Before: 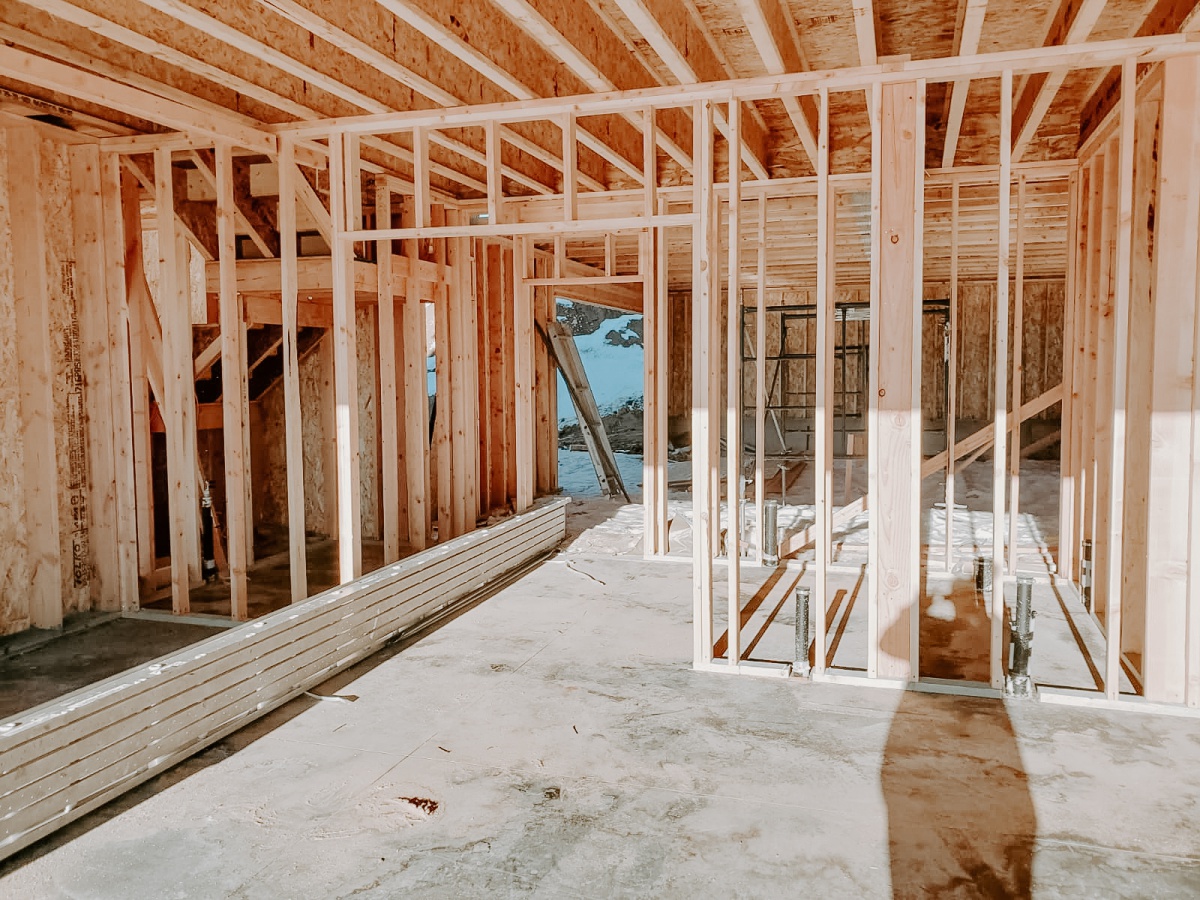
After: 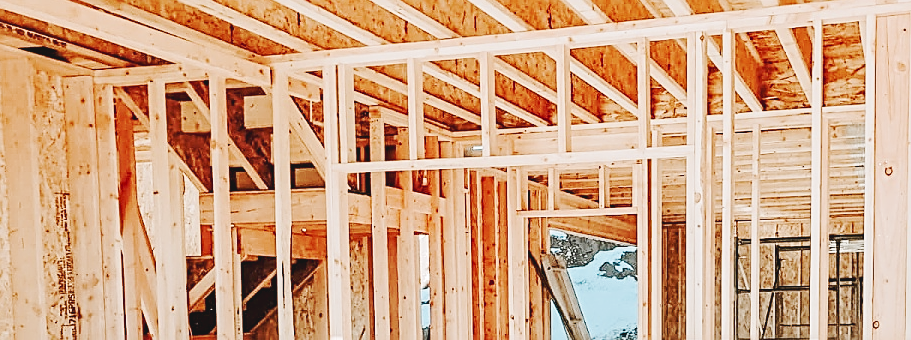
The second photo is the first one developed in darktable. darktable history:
crop: left 0.57%, top 7.647%, right 23.47%, bottom 54.494%
contrast equalizer: octaves 7, y [[0.502, 0.505, 0.512, 0.529, 0.564, 0.588], [0.5 ×6], [0.502, 0.505, 0.512, 0.529, 0.564, 0.588], [0, 0.001, 0.001, 0.004, 0.008, 0.011], [0, 0.001, 0.001, 0.004, 0.008, 0.011]]
base curve: curves: ch0 [(0, 0.007) (0.028, 0.063) (0.121, 0.311) (0.46, 0.743) (0.859, 0.957) (1, 1)], preserve colors none
sharpen: on, module defaults
